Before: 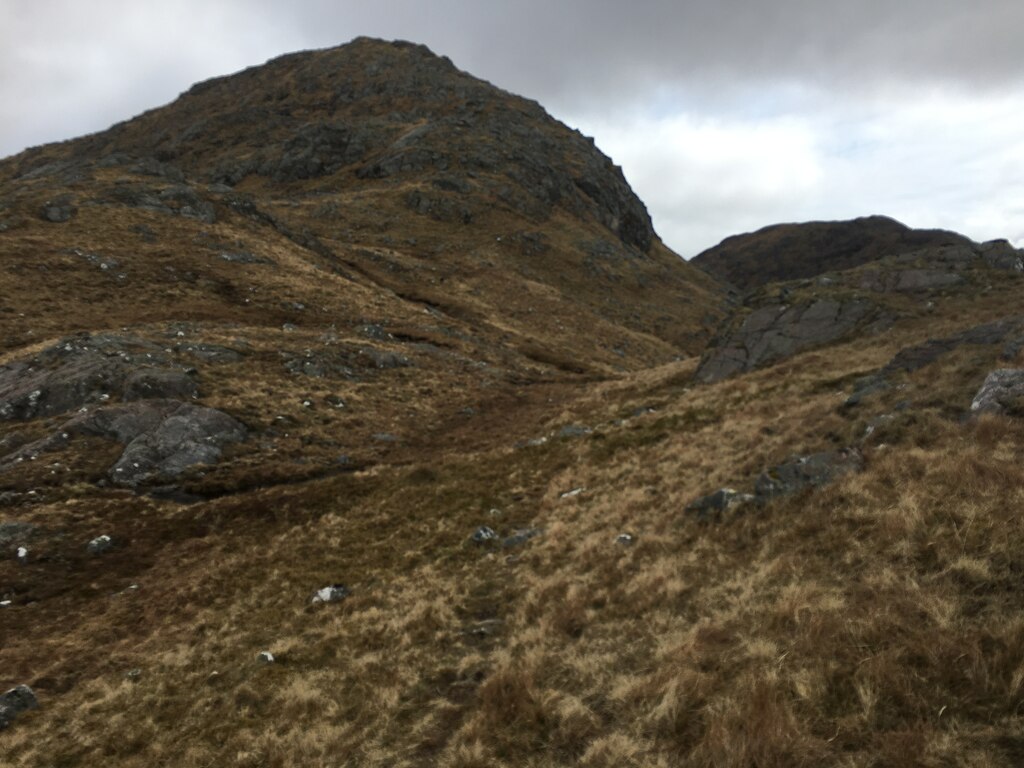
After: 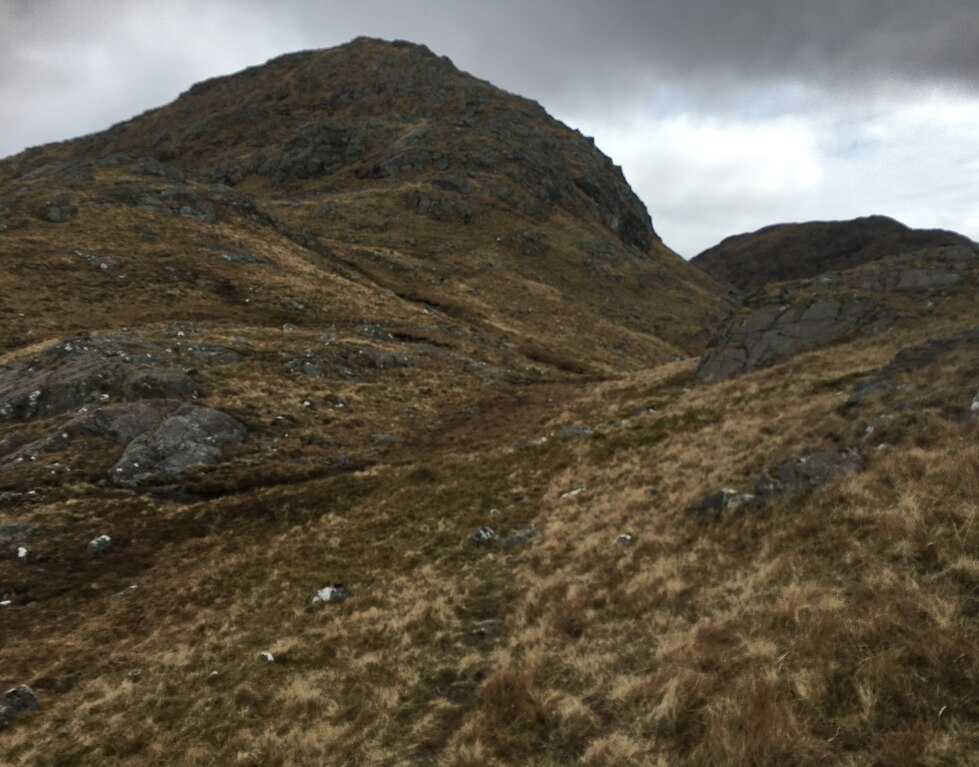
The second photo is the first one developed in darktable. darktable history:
crop: right 4.384%, bottom 0.043%
shadows and highlights: shadows 20.75, highlights -82.1, soften with gaussian
